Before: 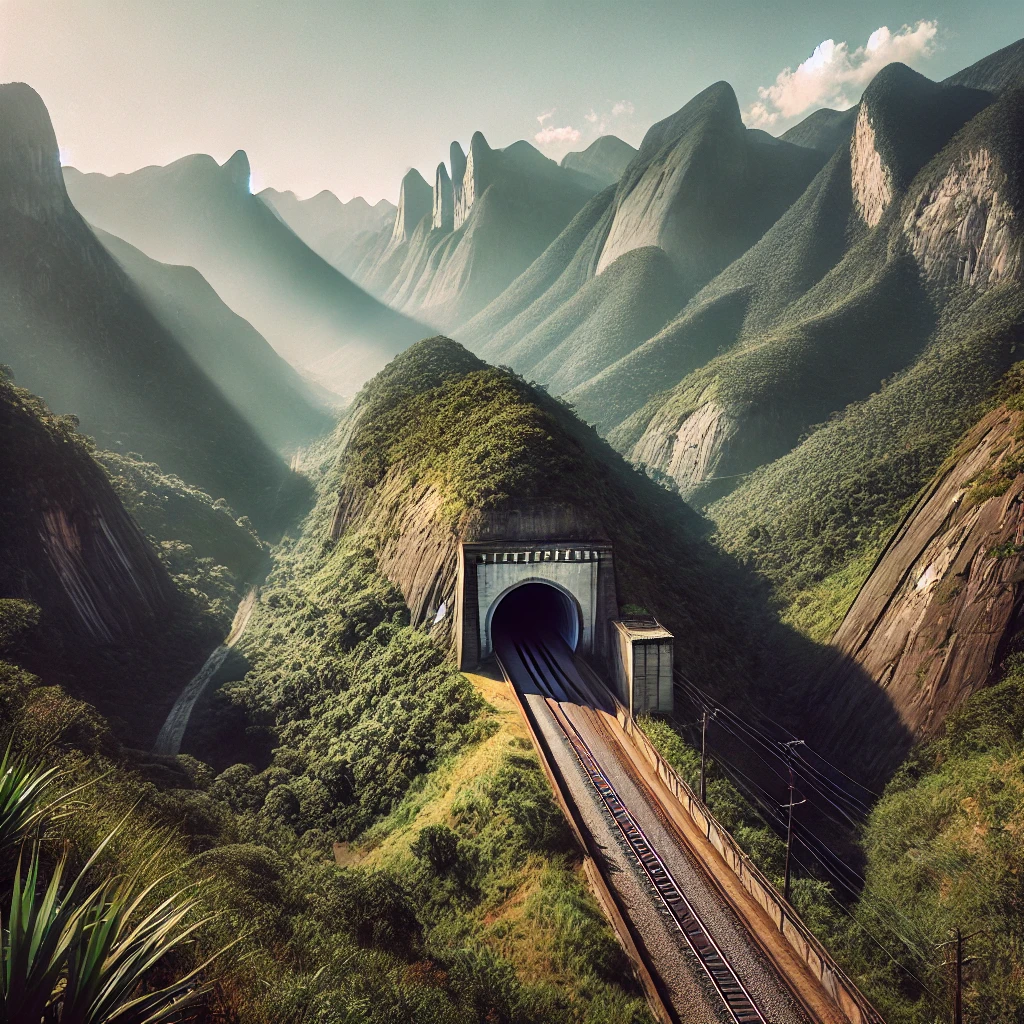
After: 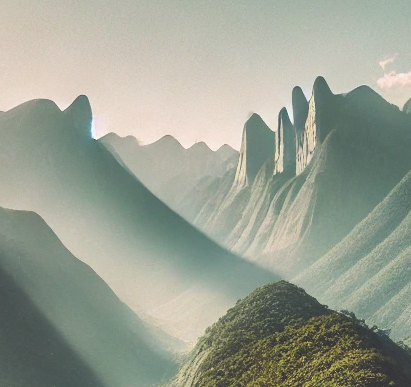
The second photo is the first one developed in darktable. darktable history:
color balance rgb: shadows lift › chroma 1.039%, shadows lift › hue 241.86°, perceptual saturation grading › global saturation 25.229%, perceptual brilliance grading › global brilliance 9.753%
exposure: black level correction -0.035, exposure -0.494 EV, compensate highlight preservation false
local contrast: mode bilateral grid, contrast 20, coarseness 50, detail 119%, midtone range 0.2
crop: left 15.453%, top 5.437%, right 44.381%, bottom 56.747%
shadows and highlights: shadows 36.93, highlights -26.92, soften with gaussian
